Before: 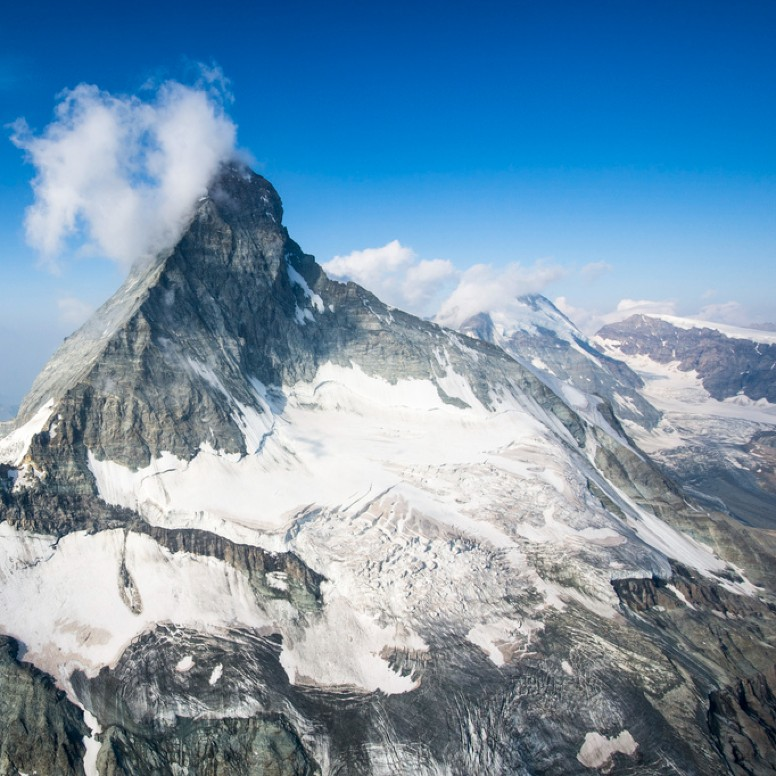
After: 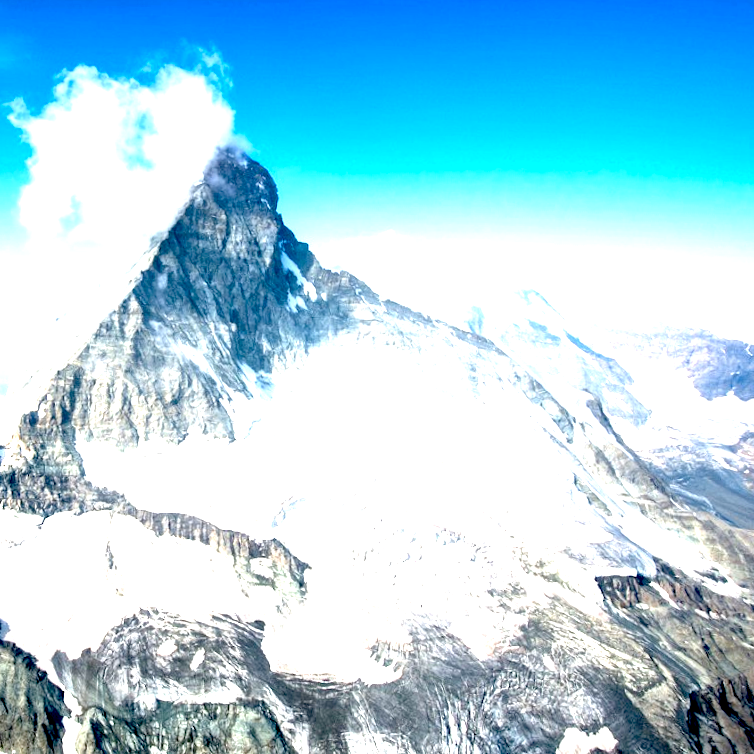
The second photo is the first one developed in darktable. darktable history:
crop and rotate: angle -1.69°
exposure: black level correction 0.016, exposure 1.774 EV, compensate highlight preservation false
